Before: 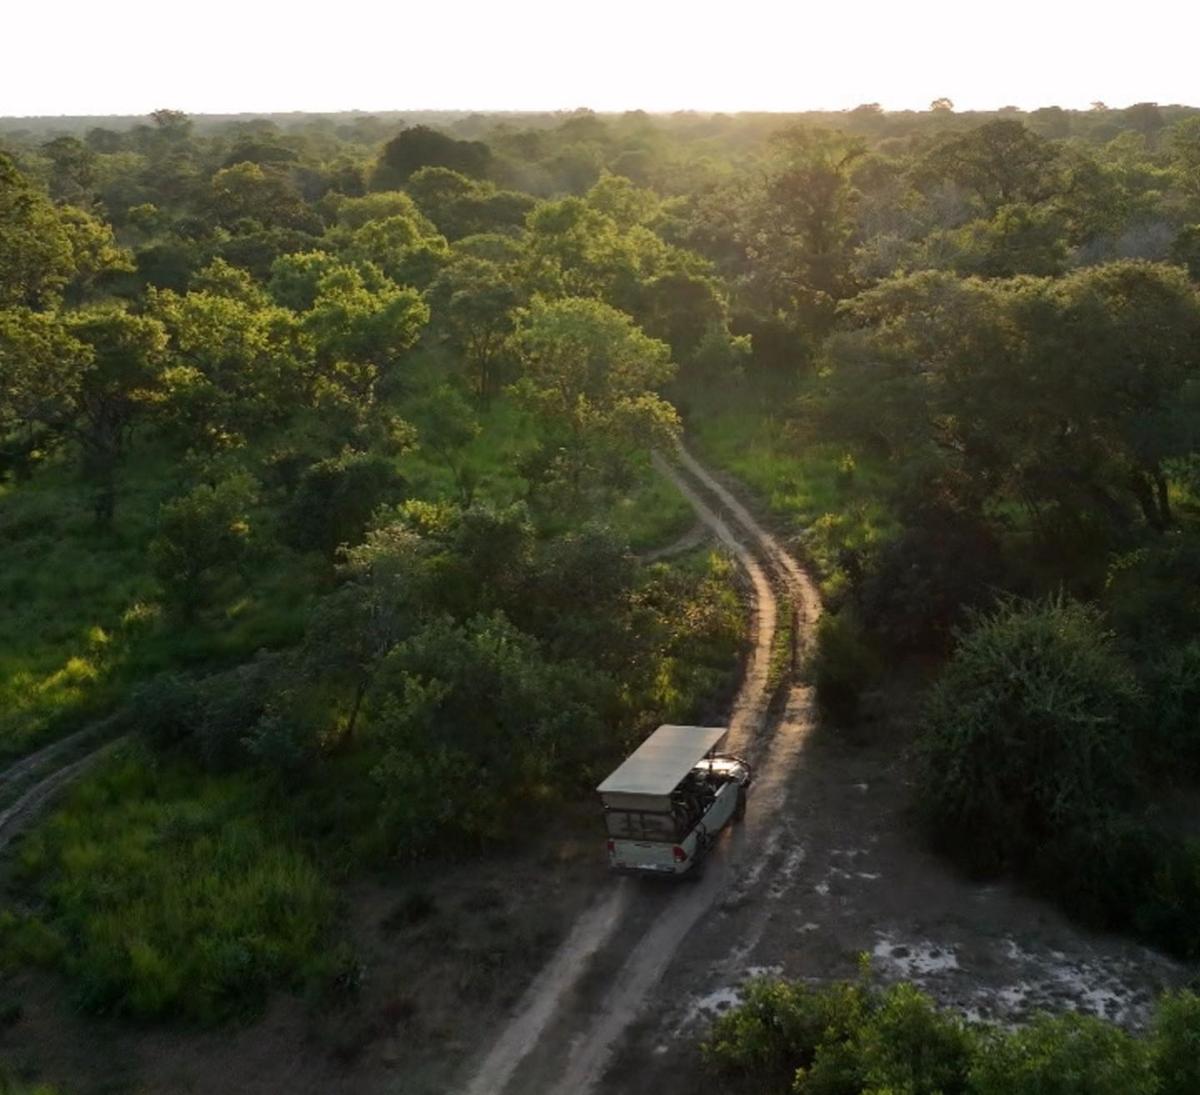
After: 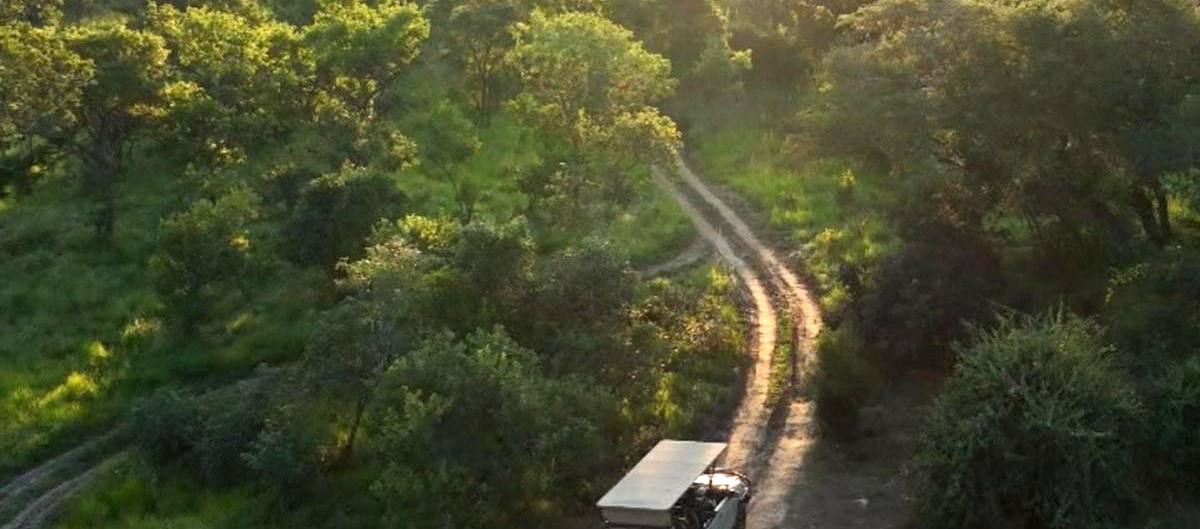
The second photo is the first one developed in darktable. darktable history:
crop and rotate: top 26.056%, bottom 25.543%
exposure: exposure 1 EV, compensate highlight preservation false
